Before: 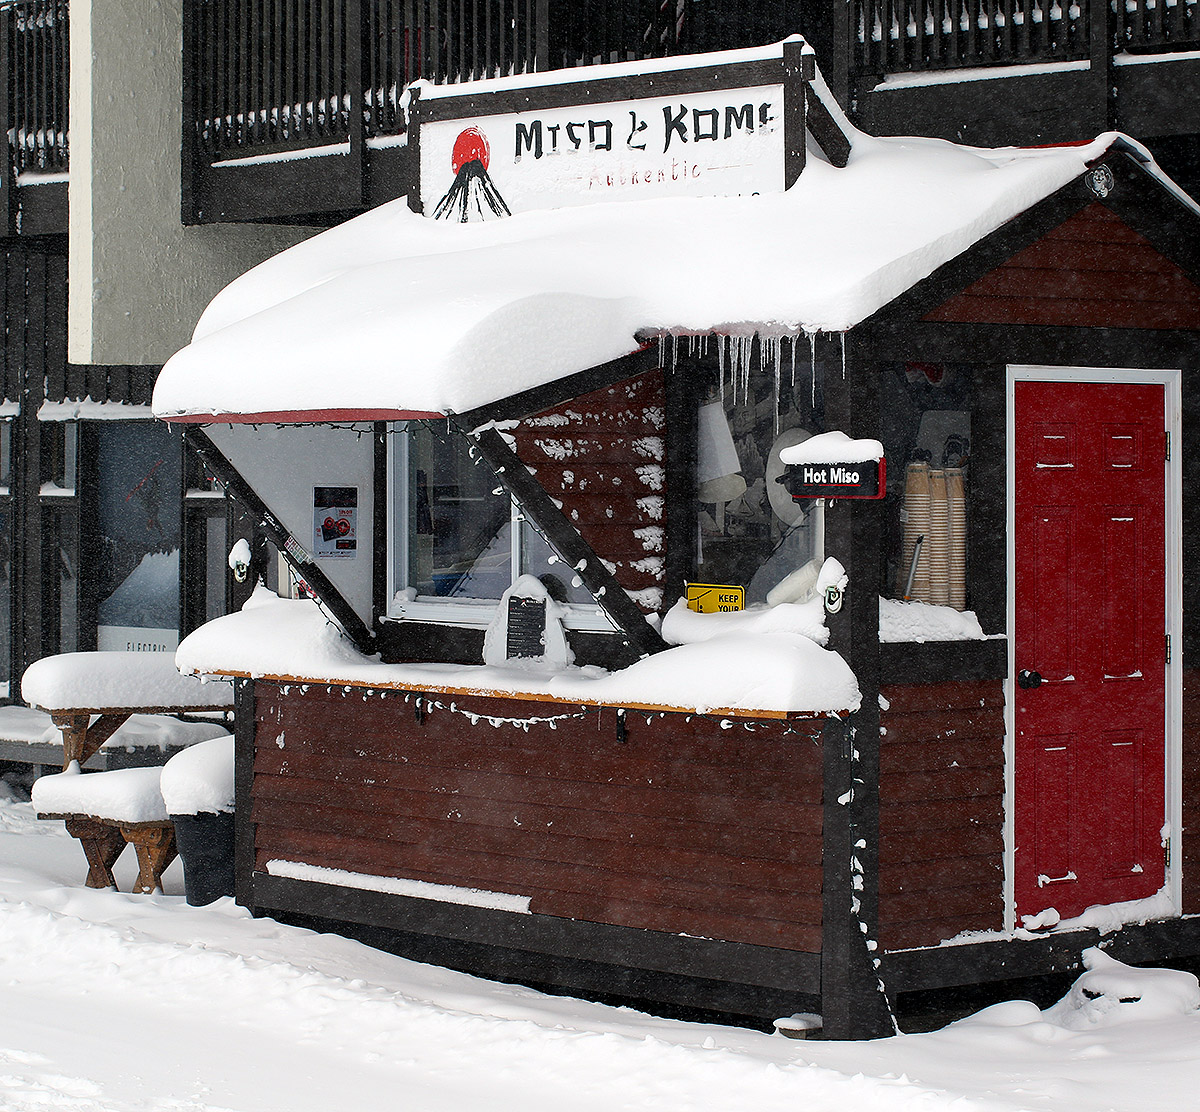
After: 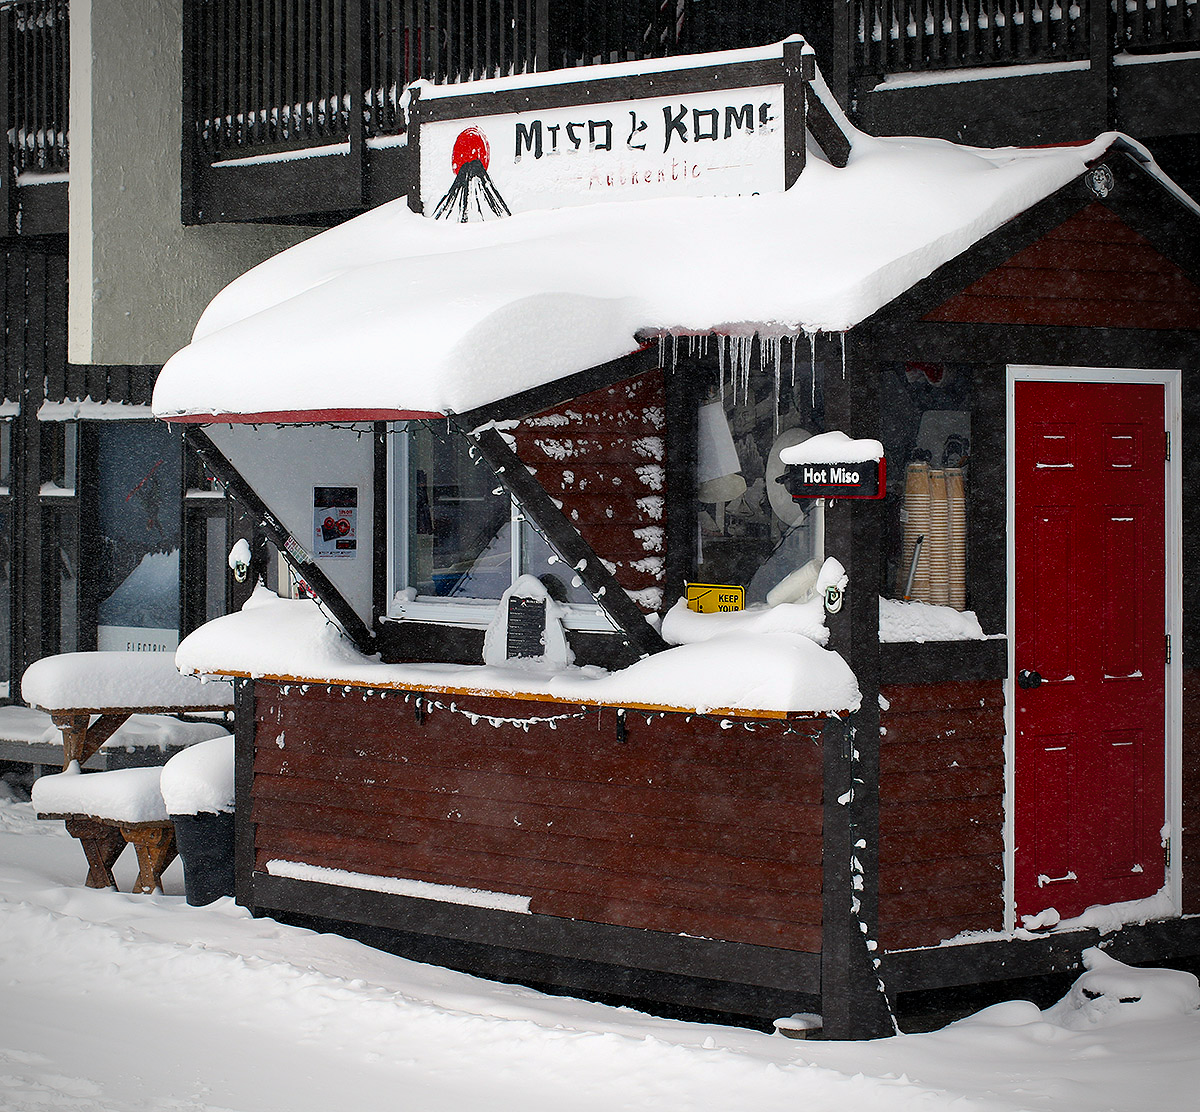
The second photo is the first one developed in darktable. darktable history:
color balance rgb: linear chroma grading › shadows -8%, linear chroma grading › global chroma 10%, perceptual saturation grading › global saturation 2%, perceptual saturation grading › highlights -2%, perceptual saturation grading › mid-tones 4%, perceptual saturation grading › shadows 8%, perceptual brilliance grading › global brilliance 2%, perceptual brilliance grading › highlights -4%, global vibrance 16%, saturation formula JzAzBz (2021)
vignetting: unbound false
